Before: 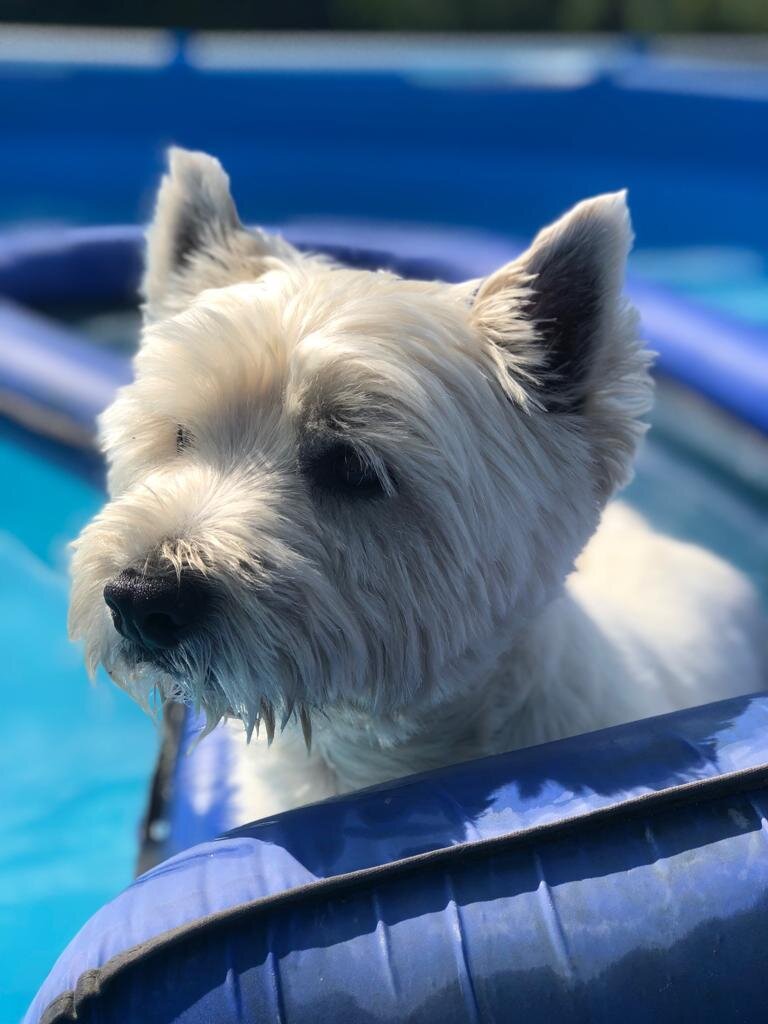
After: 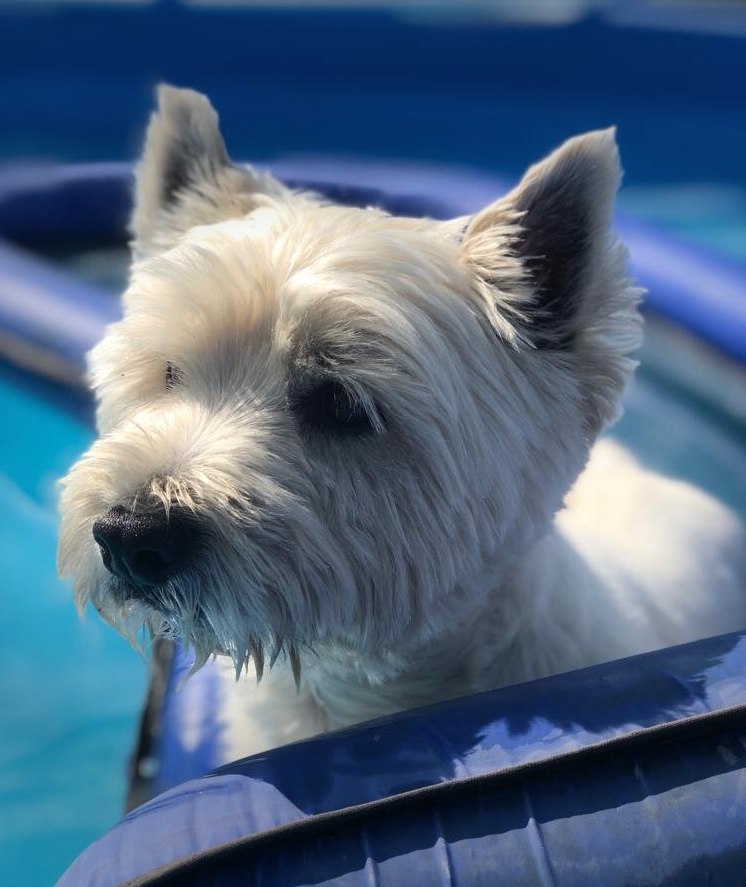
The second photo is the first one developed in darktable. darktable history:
crop: left 1.463%, top 6.174%, right 1.343%, bottom 7.155%
exposure: compensate exposure bias true, compensate highlight preservation false
vignetting: fall-off start 71.1%, saturation -0.023, width/height ratio 1.334
